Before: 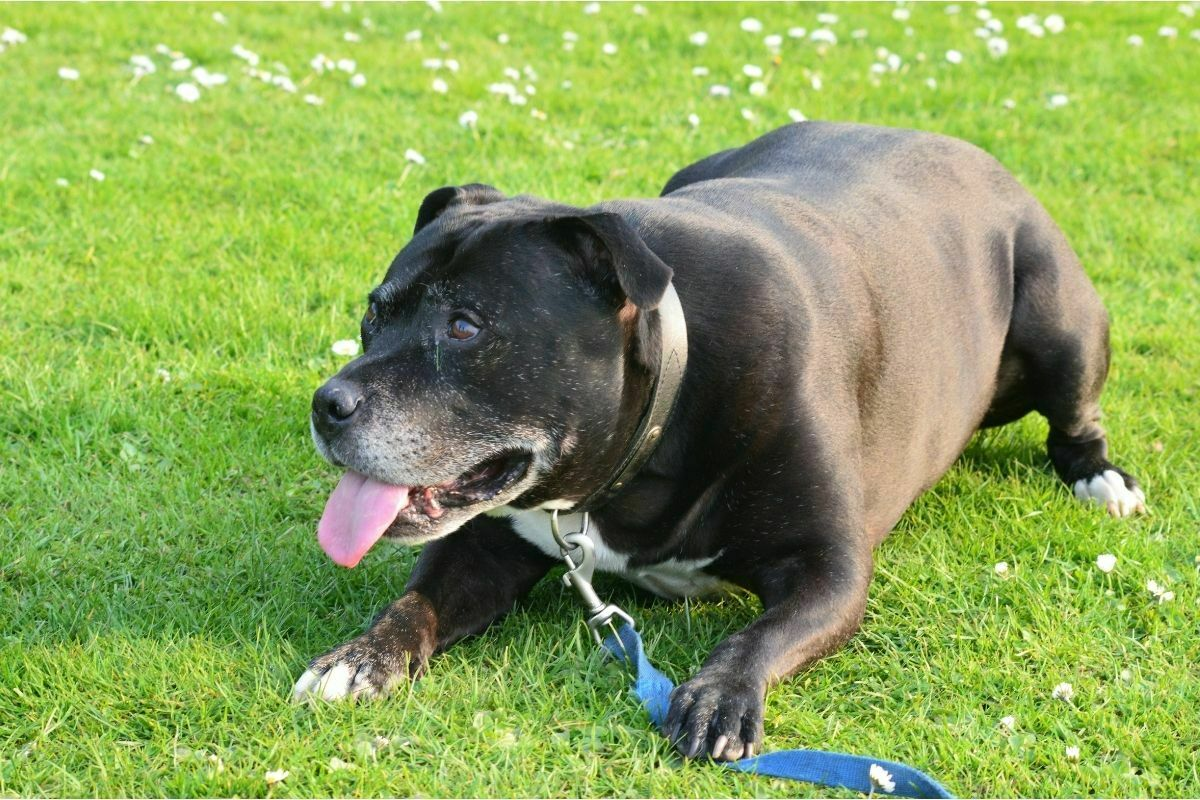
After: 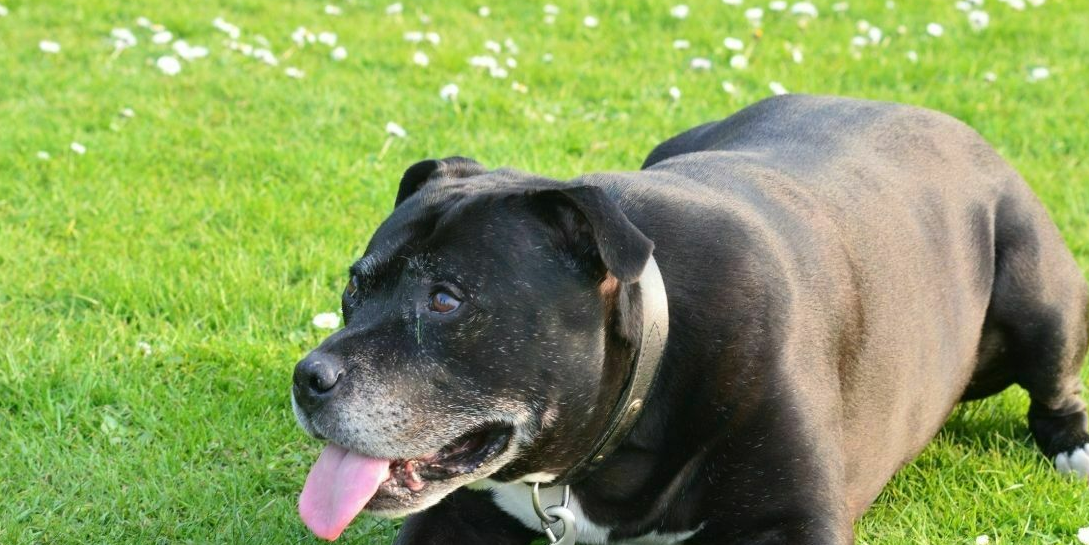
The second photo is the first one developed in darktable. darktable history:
crop: left 1.594%, top 3.38%, right 7.602%, bottom 28.443%
